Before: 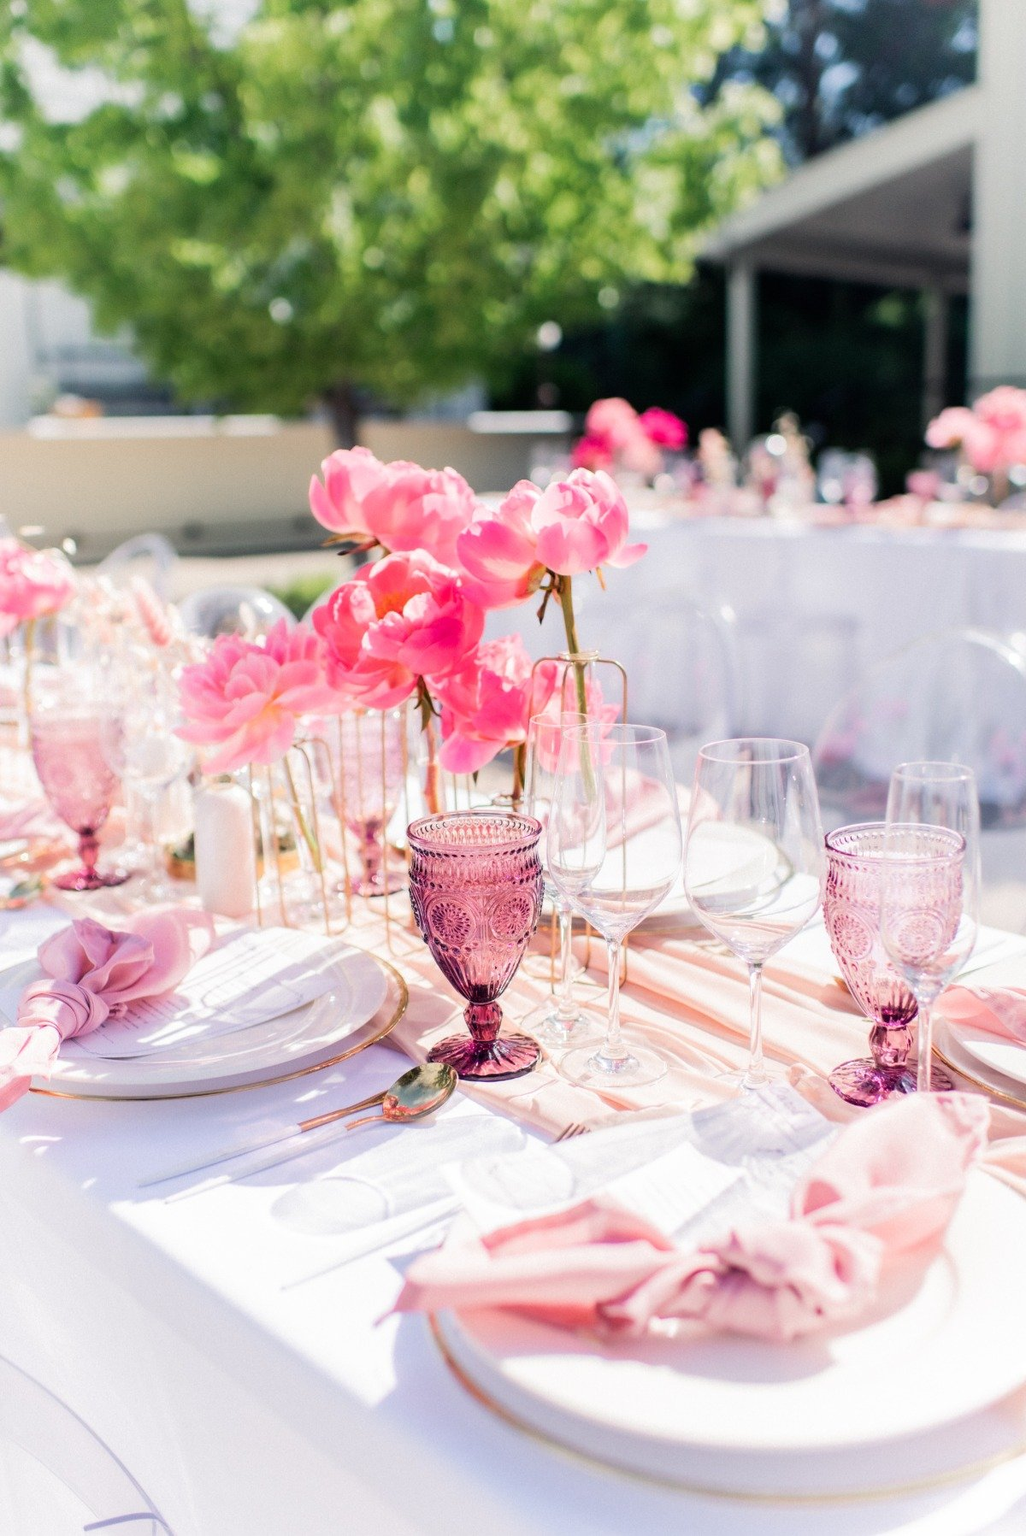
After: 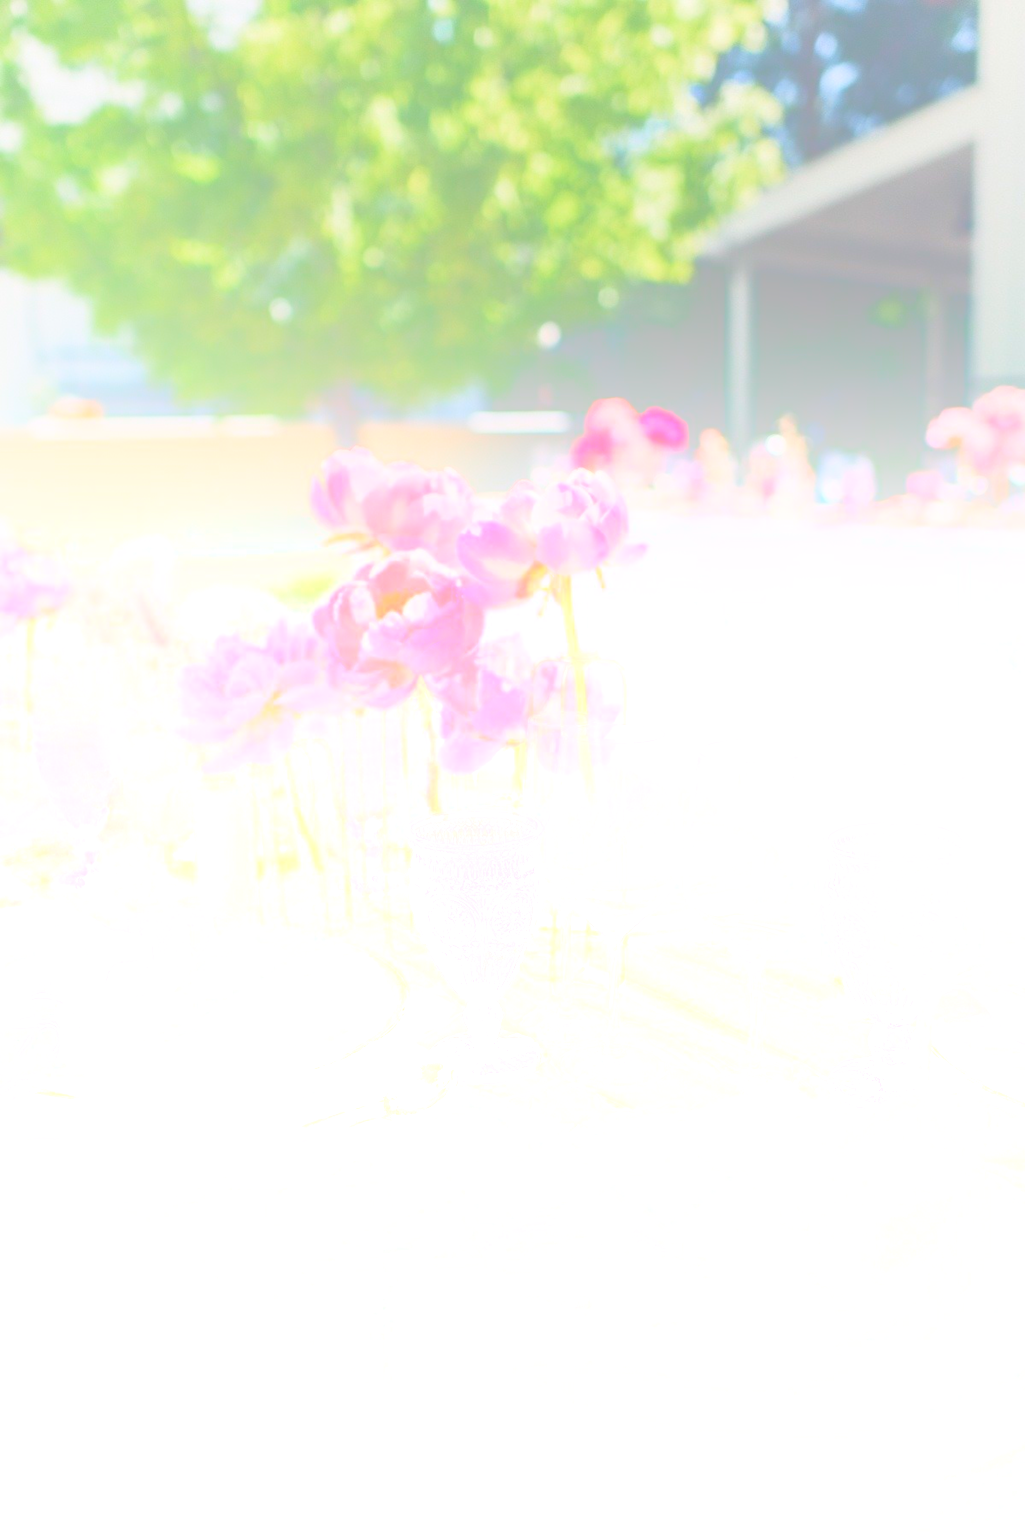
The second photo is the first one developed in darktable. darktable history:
contrast brightness saturation: contrast 0.19, brightness -0.24, saturation 0.11
bloom: size 70%, threshold 25%, strength 70%
